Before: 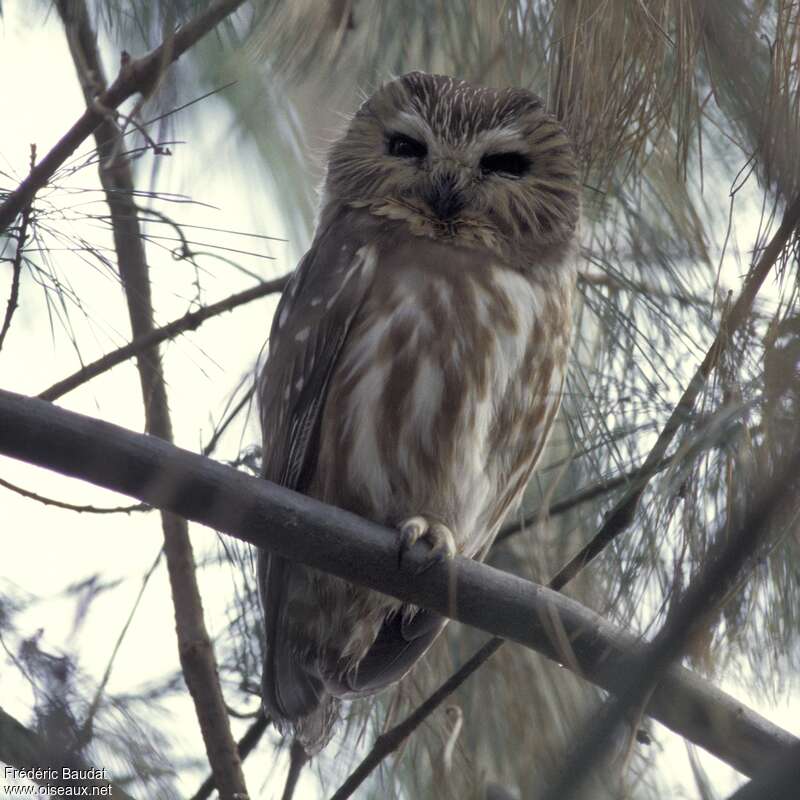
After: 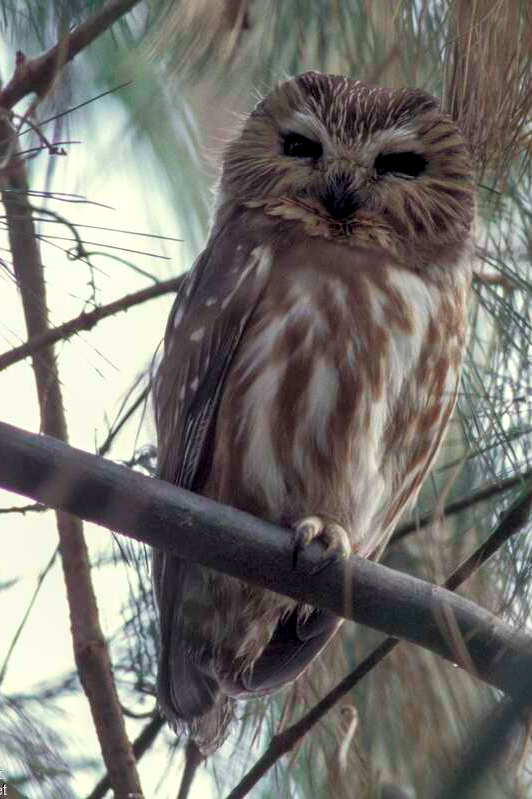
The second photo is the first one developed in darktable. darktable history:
color zones: curves: ch1 [(0.239, 0.552) (0.75, 0.5)]; ch2 [(0.25, 0.462) (0.749, 0.457)]
crop and rotate: left 13.351%, right 20.055%
local contrast: on, module defaults
